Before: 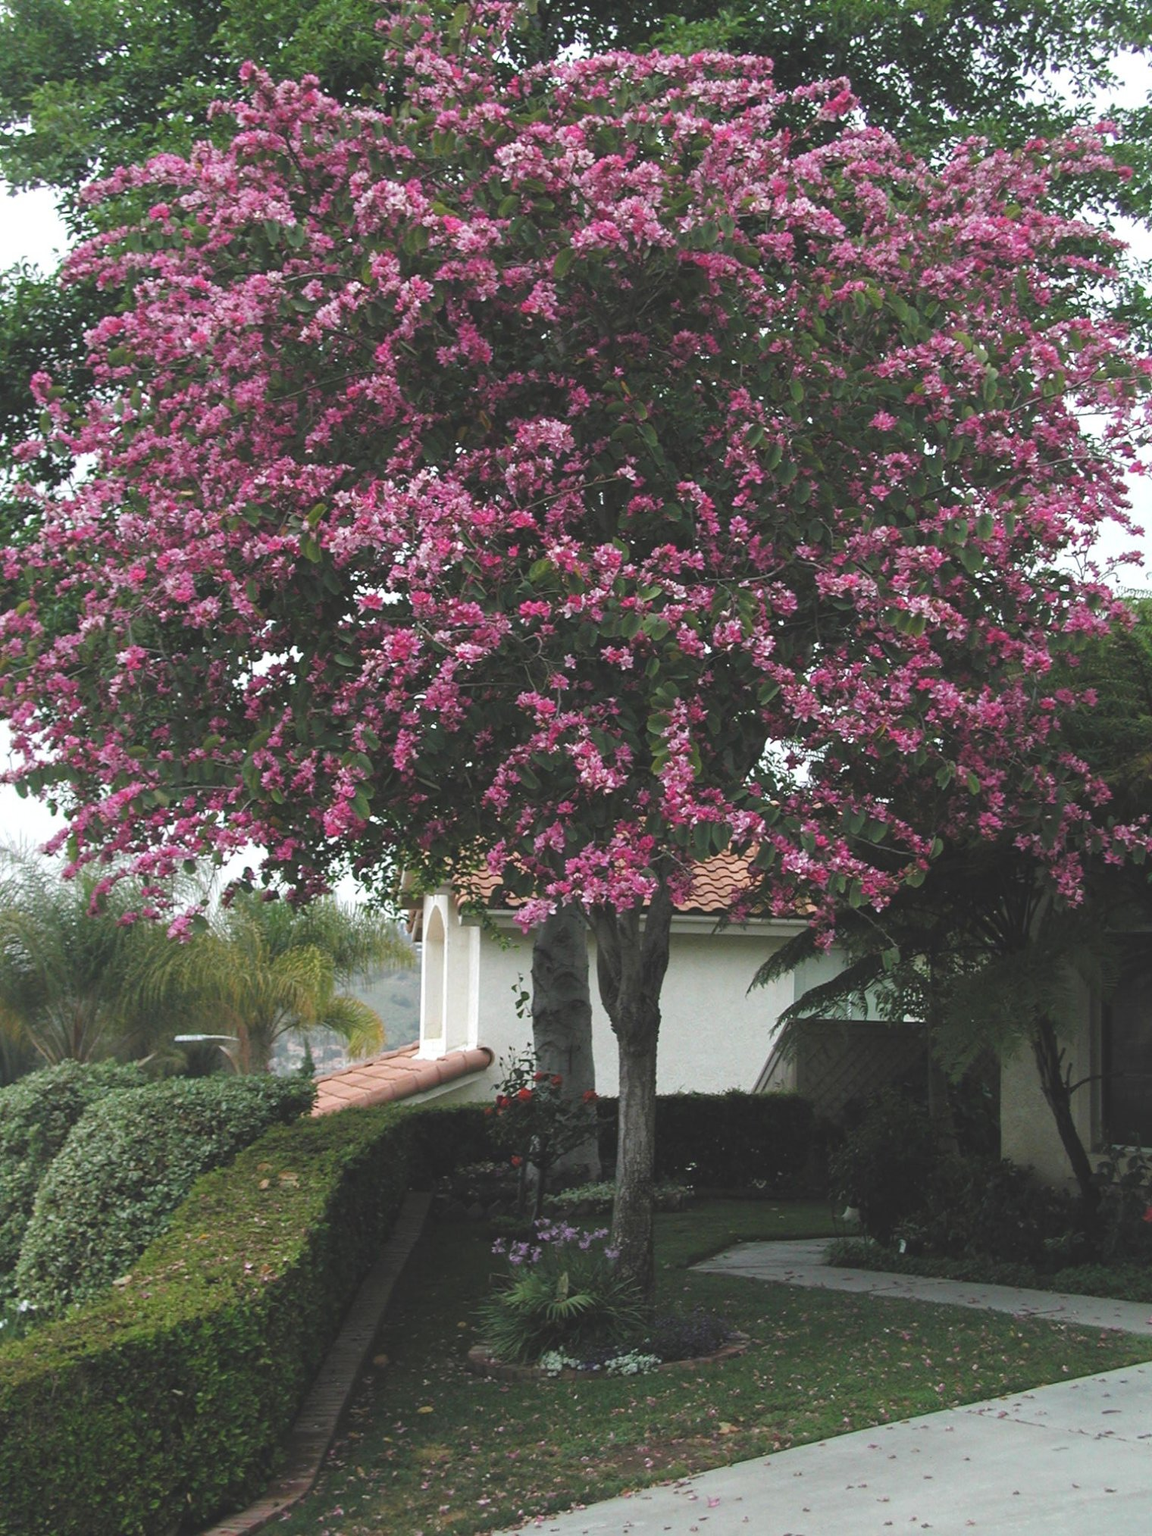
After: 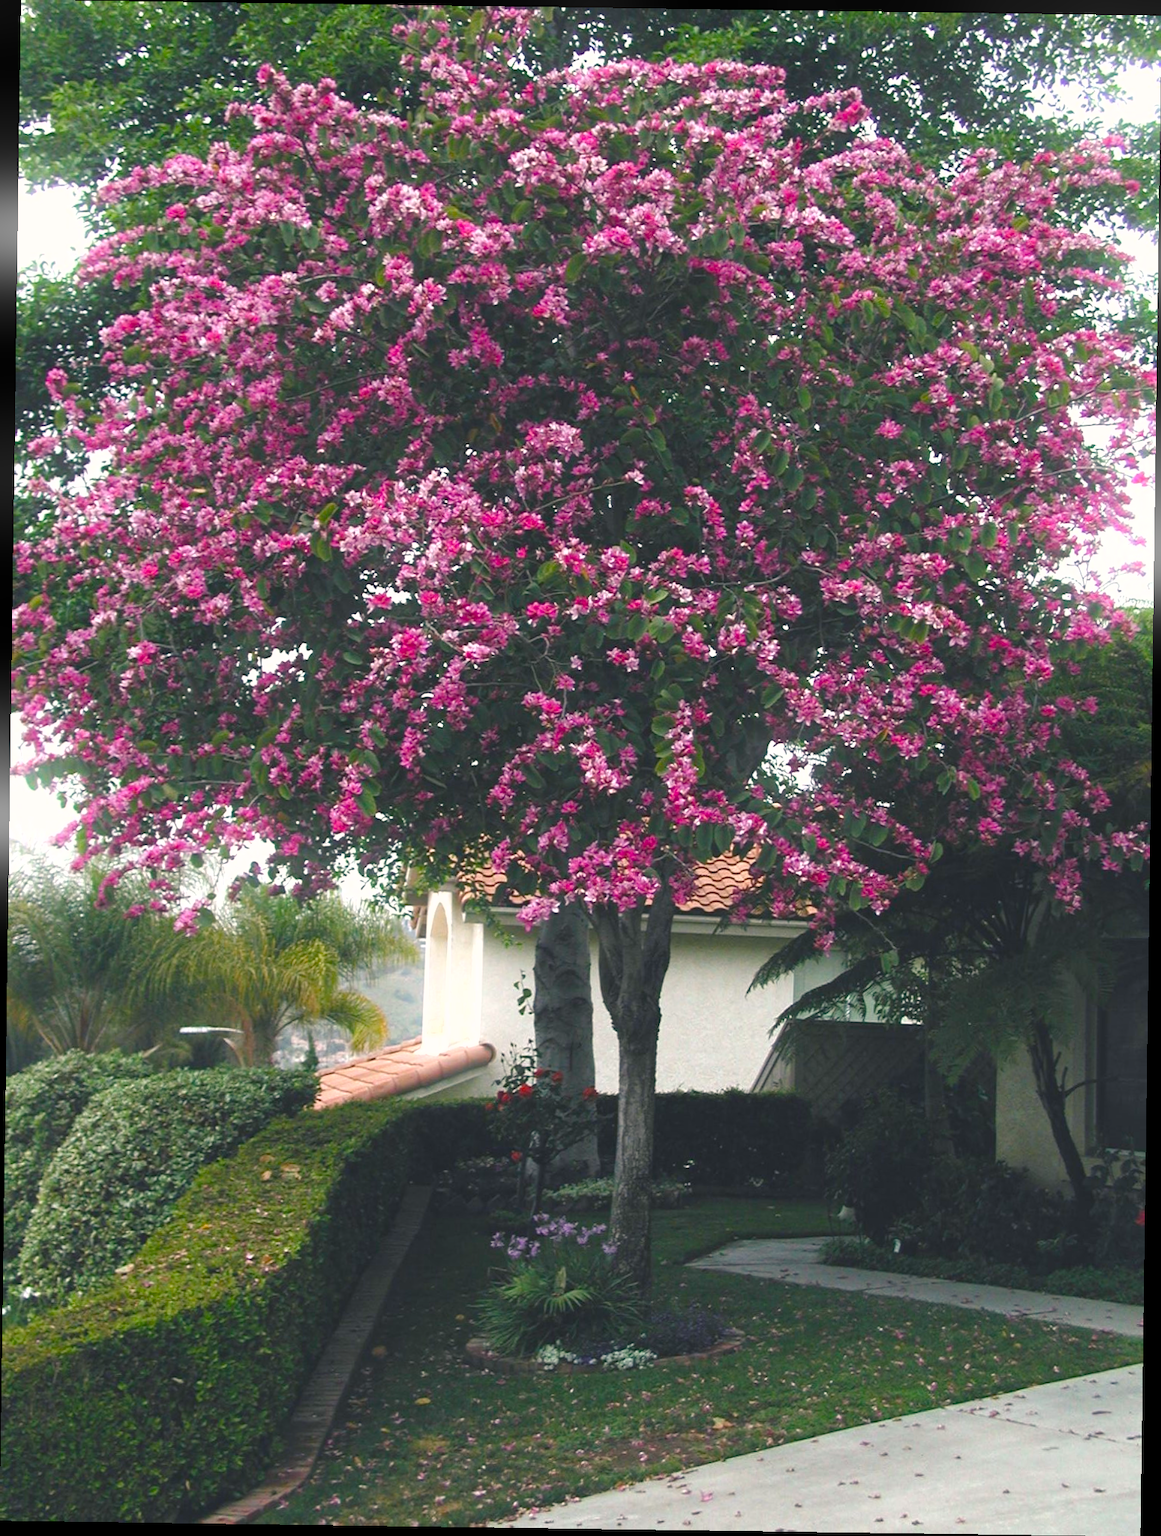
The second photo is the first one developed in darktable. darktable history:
rotate and perspective: rotation 0.8°, automatic cropping off
shadows and highlights: radius 125.46, shadows 21.19, highlights -21.19, low approximation 0.01
bloom: size 9%, threshold 100%, strength 7%
color balance rgb: shadows lift › chroma 4.21%, shadows lift › hue 252.22°, highlights gain › chroma 1.36%, highlights gain › hue 50.24°, perceptual saturation grading › mid-tones 6.33%, perceptual saturation grading › shadows 72.44%, perceptual brilliance grading › highlights 11.59%, contrast 5.05%
